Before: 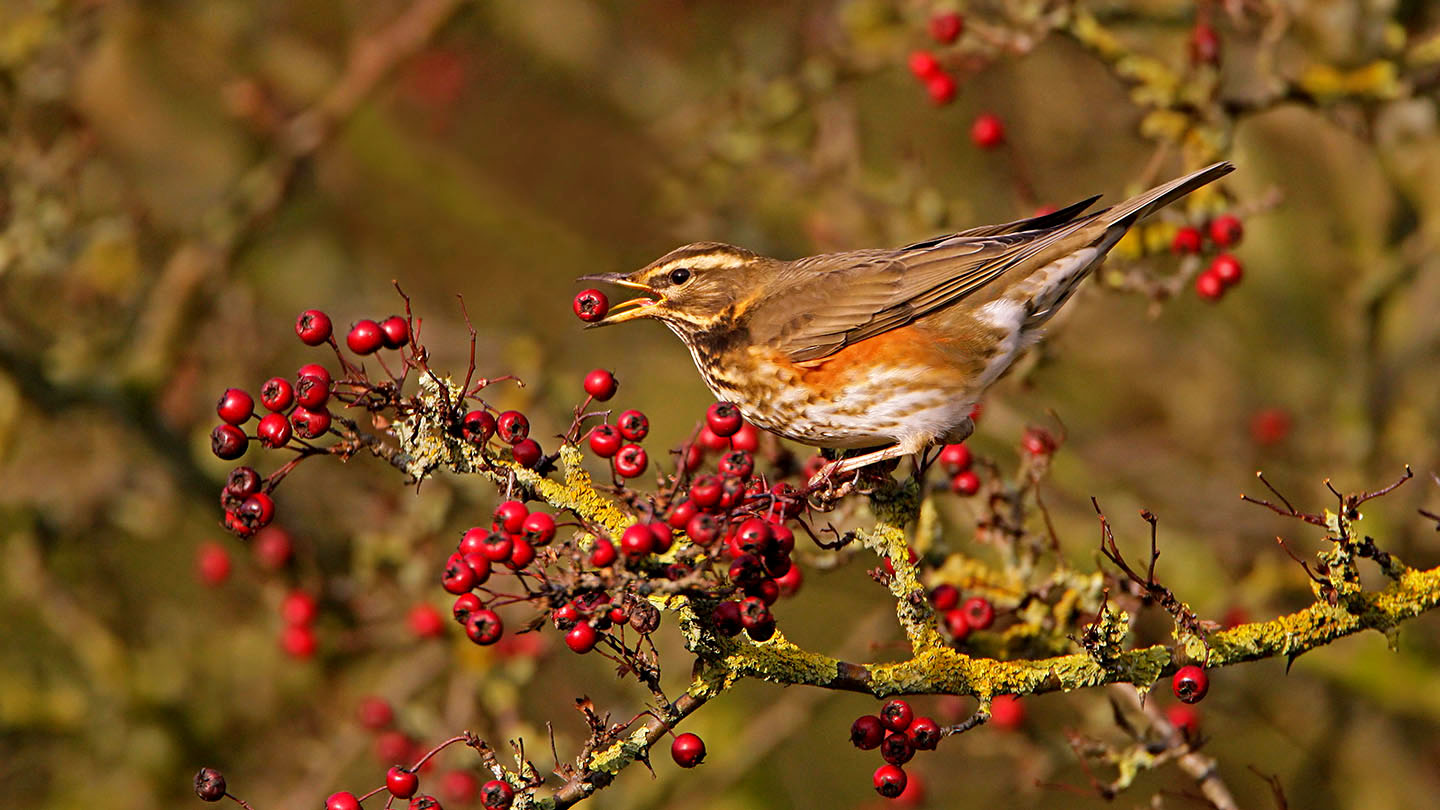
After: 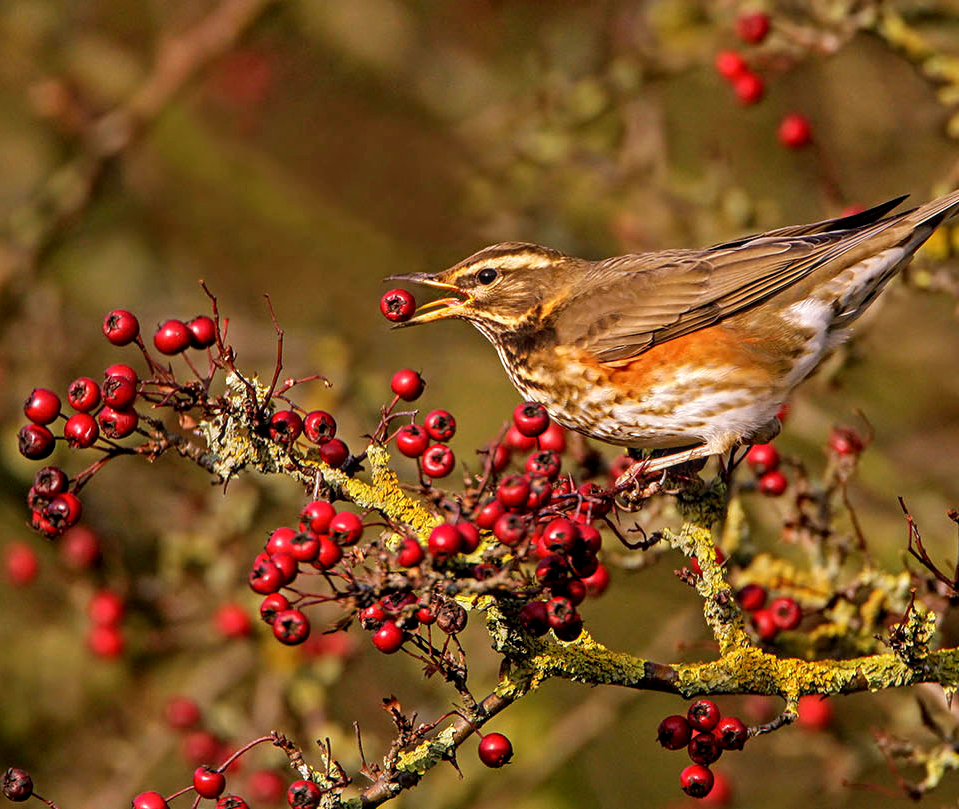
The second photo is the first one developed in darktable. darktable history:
crop and rotate: left 13.409%, right 19.924%
local contrast: on, module defaults
